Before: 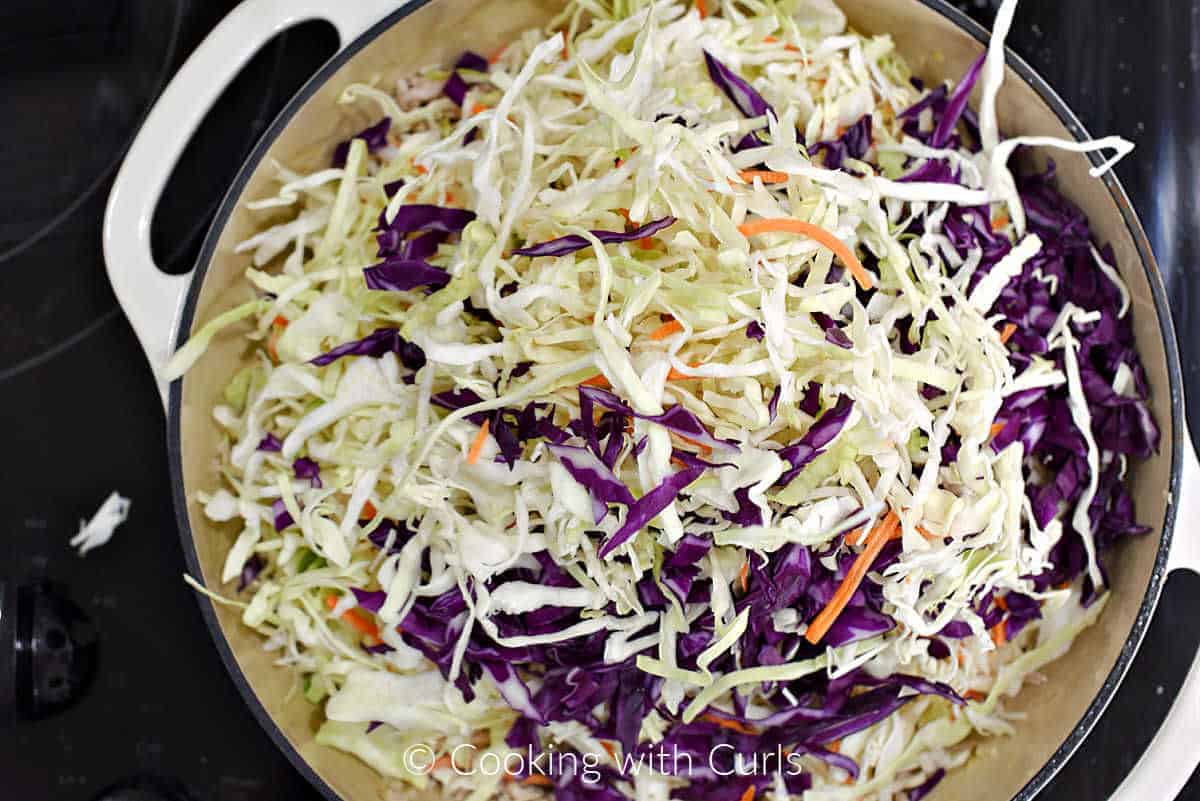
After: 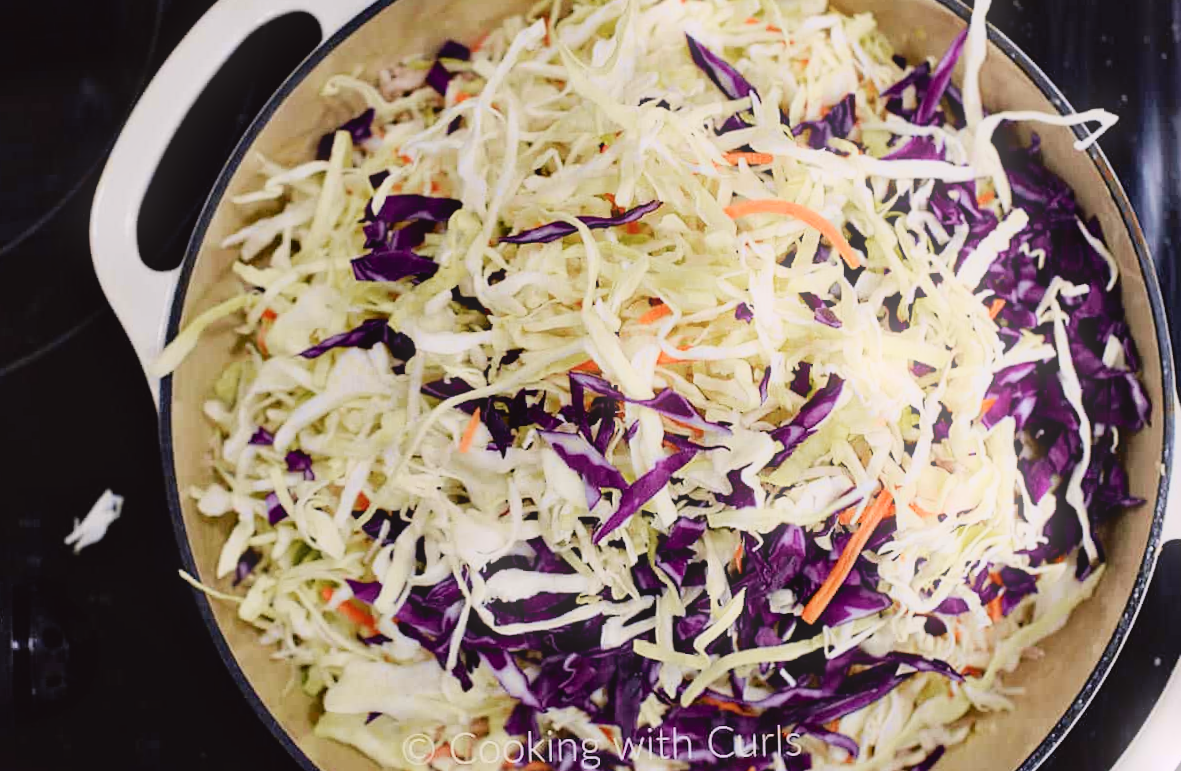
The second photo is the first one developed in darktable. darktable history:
tone curve: curves: ch0 [(0, 0.036) (0.119, 0.115) (0.461, 0.479) (0.715, 0.767) (0.817, 0.865) (1, 0.998)]; ch1 [(0, 0) (0.377, 0.416) (0.44, 0.478) (0.487, 0.498) (0.514, 0.525) (0.538, 0.552) (0.67, 0.688) (1, 1)]; ch2 [(0, 0) (0.38, 0.405) (0.463, 0.445) (0.492, 0.486) (0.524, 0.541) (0.578, 0.59) (0.653, 0.658) (1, 1)], color space Lab, independent channels, preserve colors none
rotate and perspective: rotation -1.42°, crop left 0.016, crop right 0.984, crop top 0.035, crop bottom 0.965
filmic rgb: black relative exposure -7.65 EV, white relative exposure 4.56 EV, hardness 3.61
bloom: size 5%, threshold 95%, strength 15%
